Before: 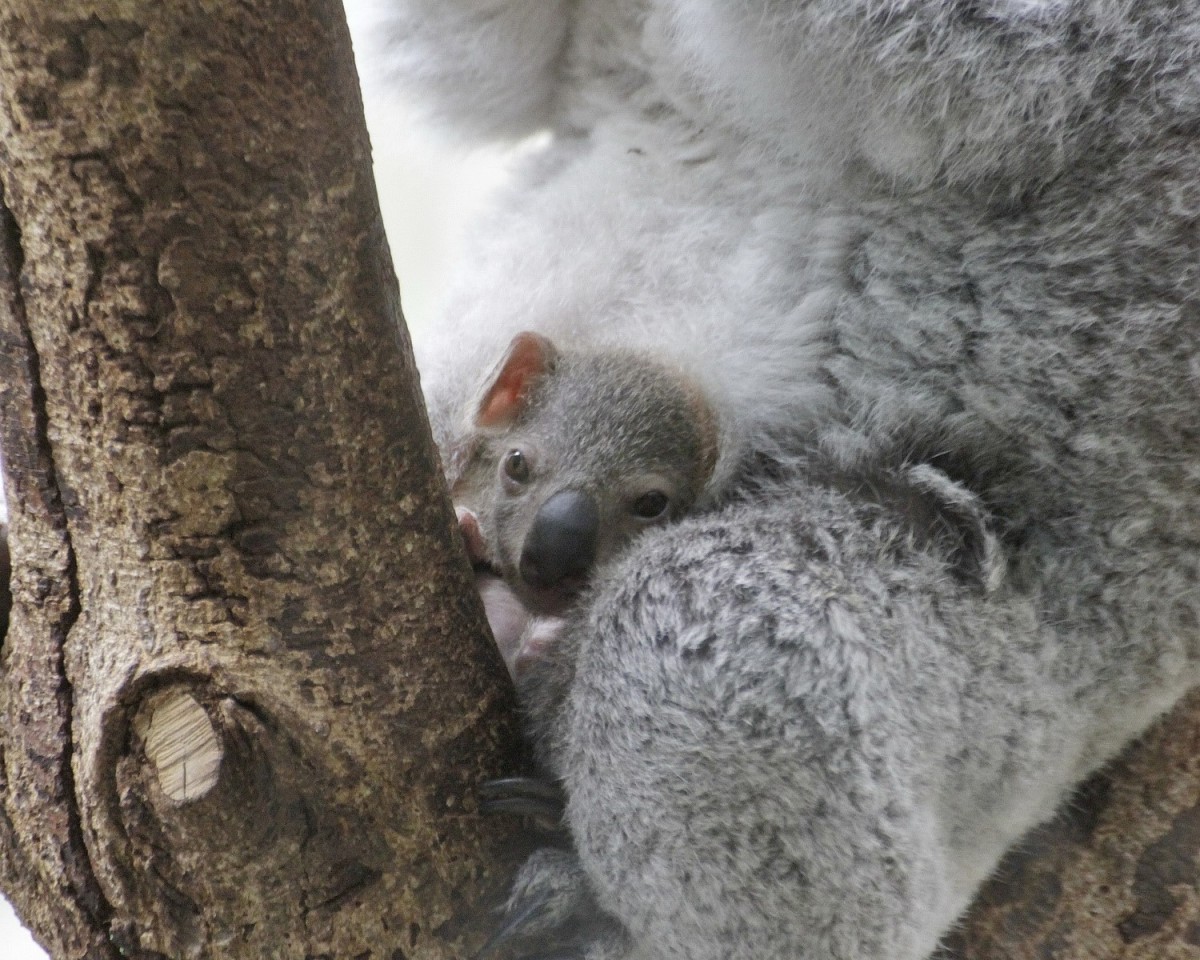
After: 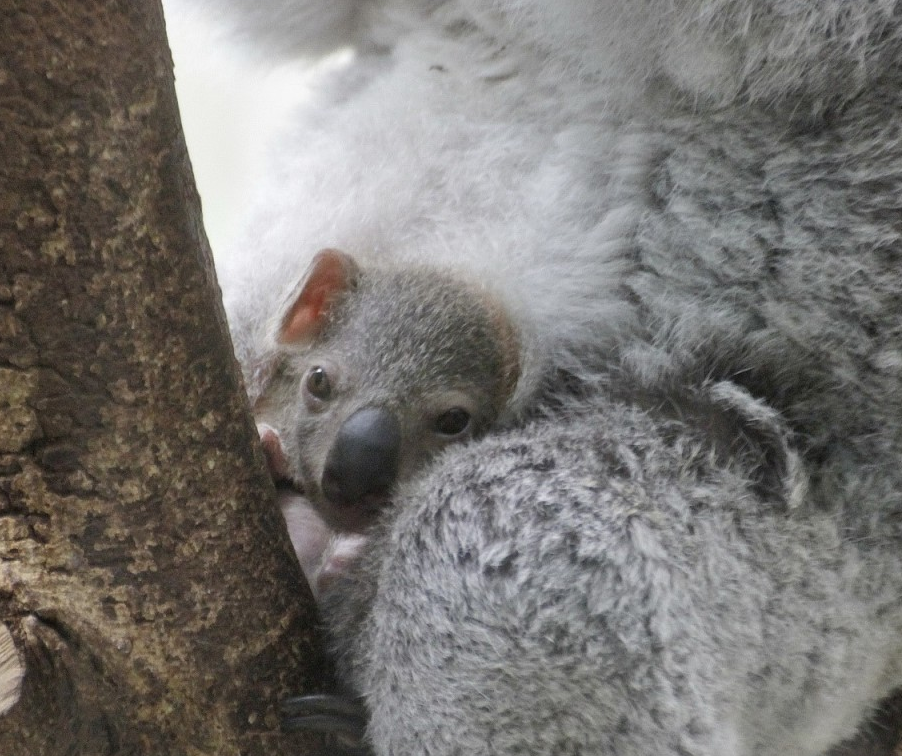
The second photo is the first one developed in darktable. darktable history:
crop: left 16.551%, top 8.668%, right 8.271%, bottom 12.56%
